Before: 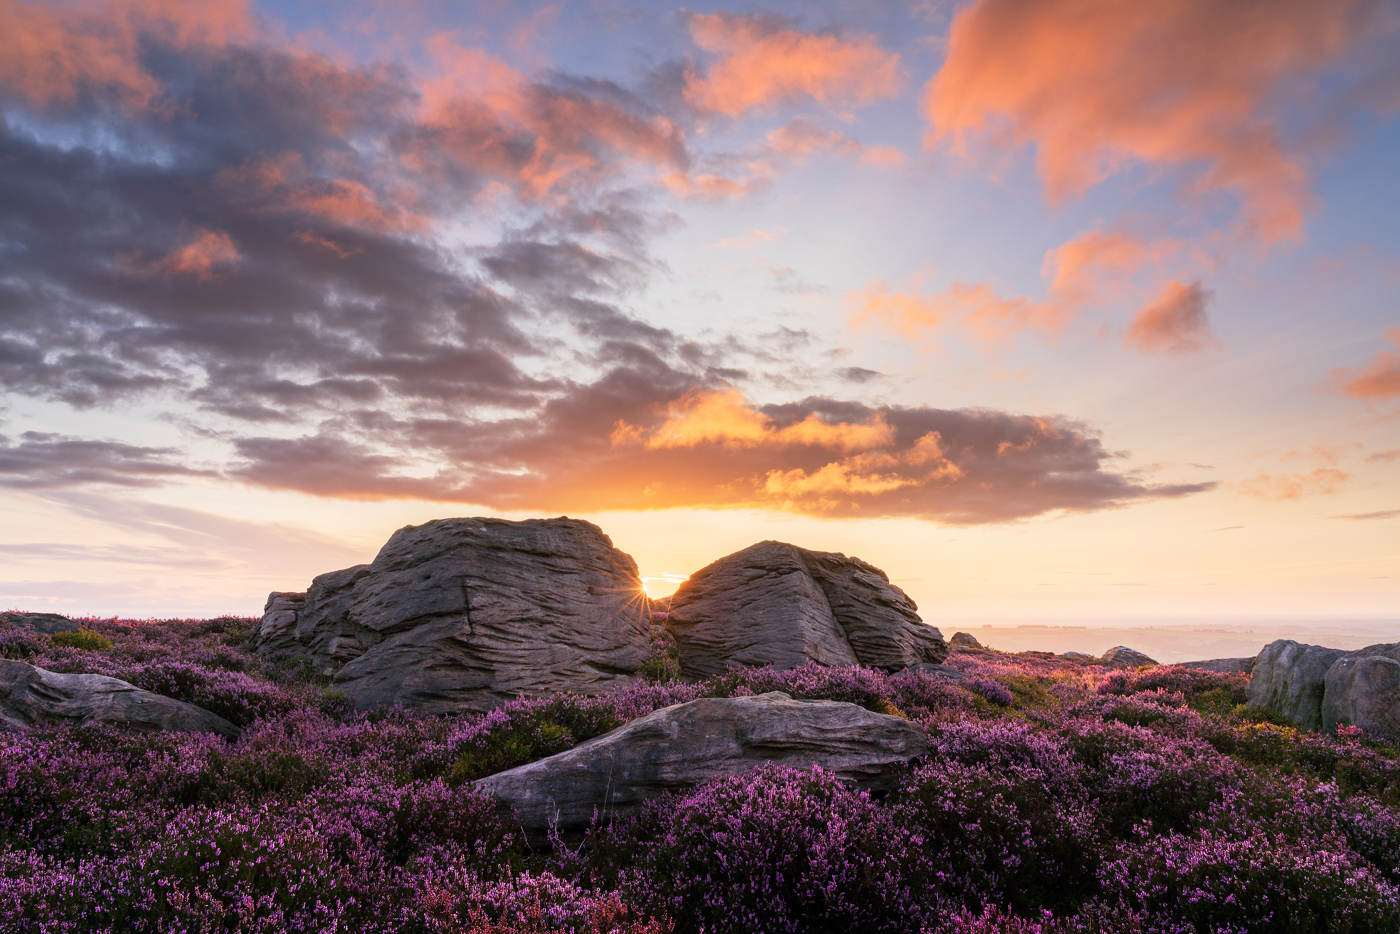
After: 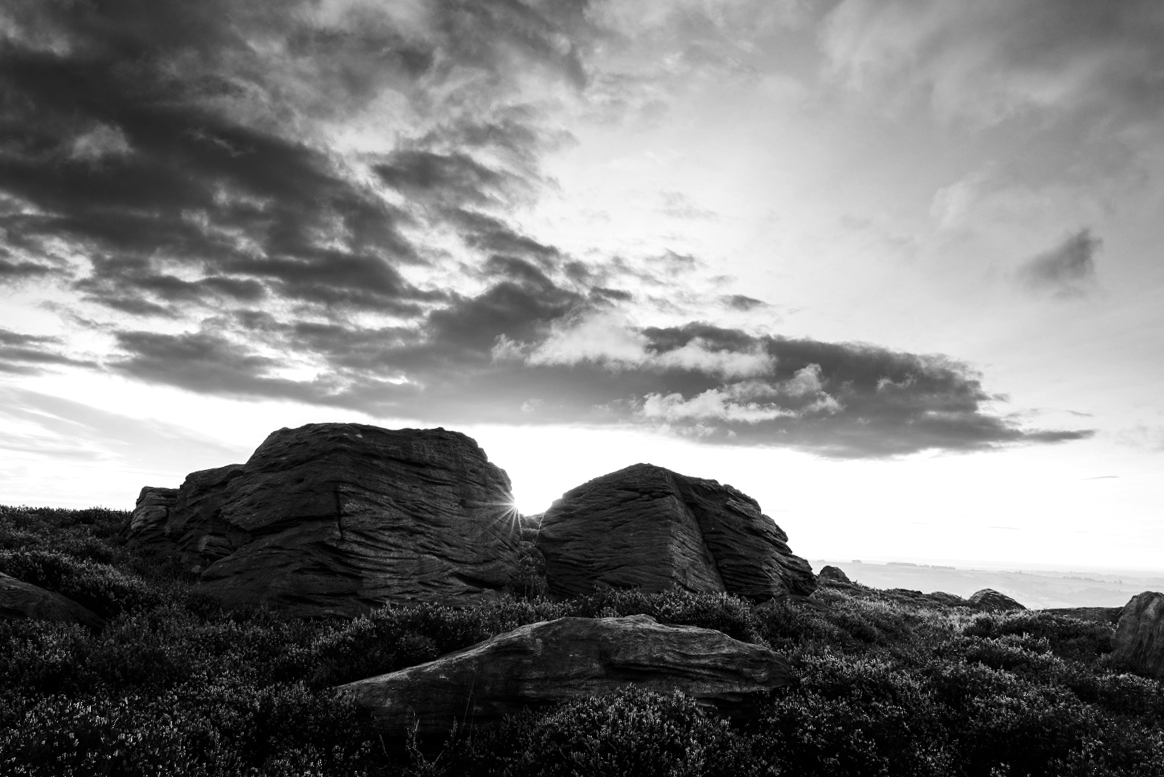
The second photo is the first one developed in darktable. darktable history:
contrast brightness saturation: contrast 0.13, brightness -0.24, saturation 0.14
tone equalizer: -8 EV -0.417 EV, -7 EV -0.389 EV, -6 EV -0.333 EV, -5 EV -0.222 EV, -3 EV 0.222 EV, -2 EV 0.333 EV, -1 EV 0.389 EV, +0 EV 0.417 EV, edges refinement/feathering 500, mask exposure compensation -1.57 EV, preserve details no
monochrome: a 16.06, b 15.48, size 1
crop and rotate: angle -3.27°, left 5.211%, top 5.211%, right 4.607%, bottom 4.607%
